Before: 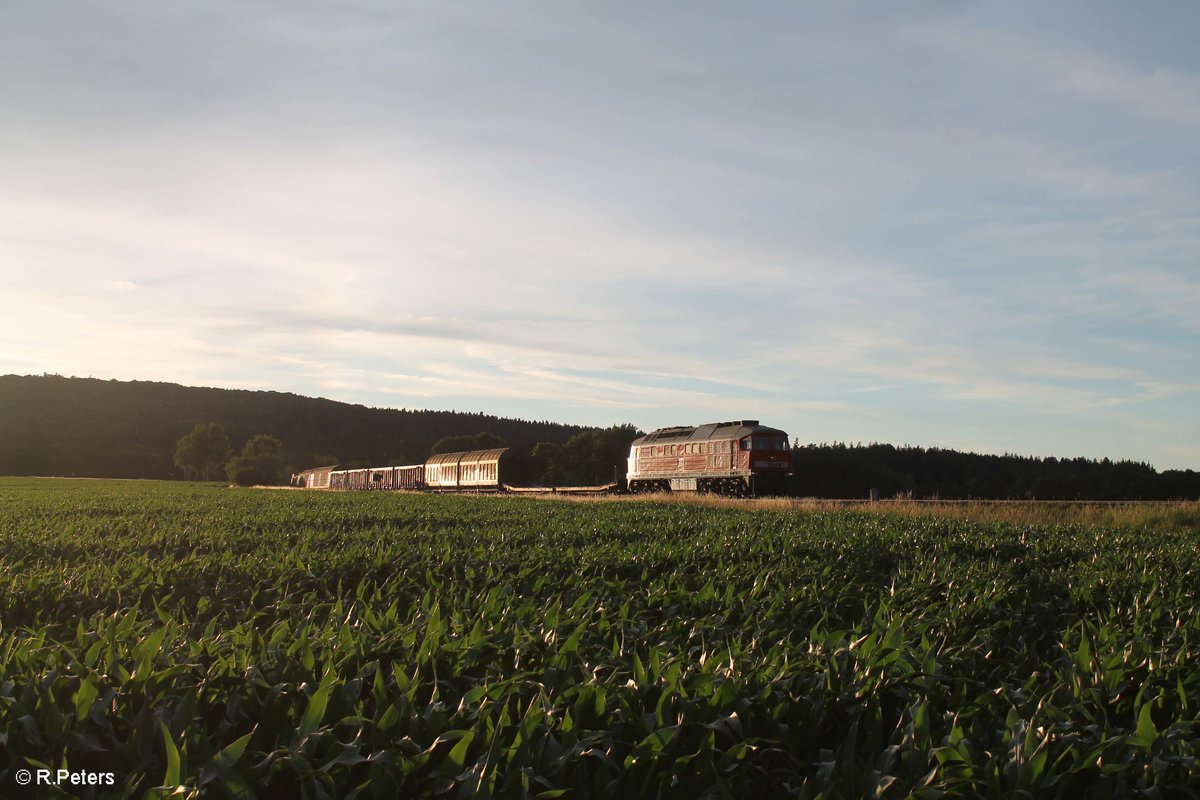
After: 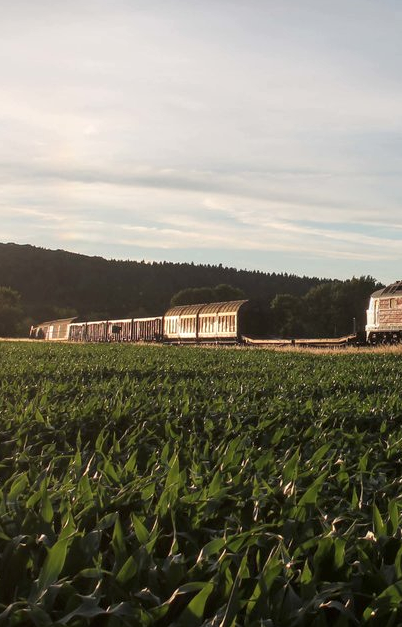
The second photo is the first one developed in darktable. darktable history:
crop and rotate: left 21.77%, top 18.528%, right 44.676%, bottom 2.997%
local contrast: on, module defaults
